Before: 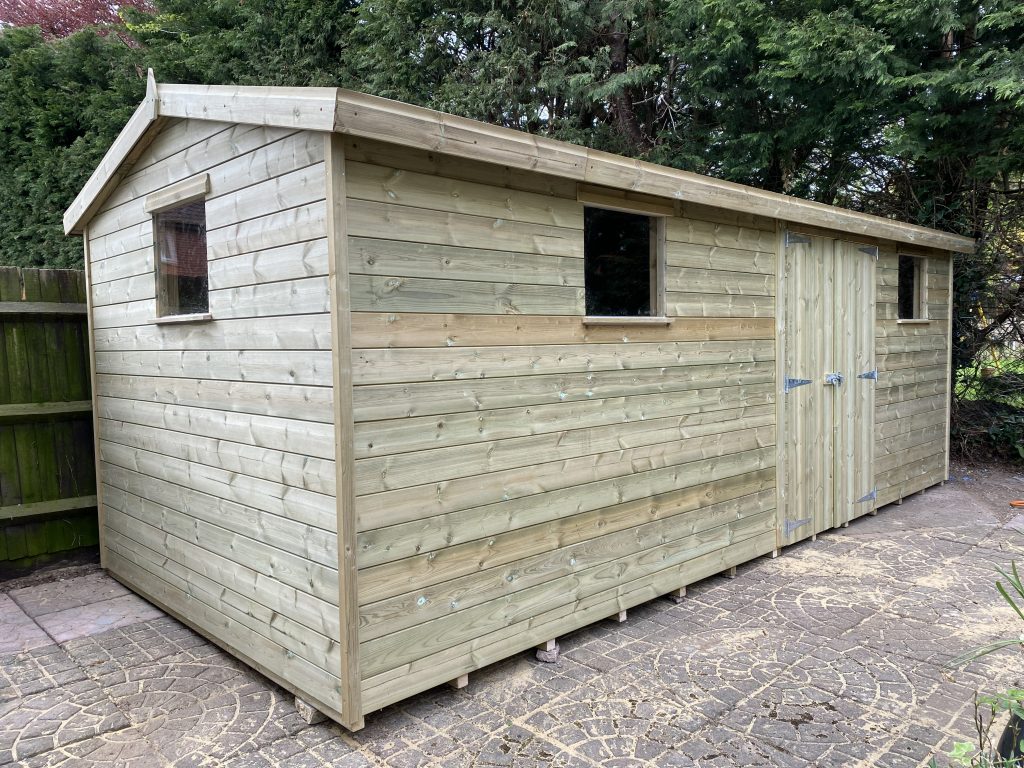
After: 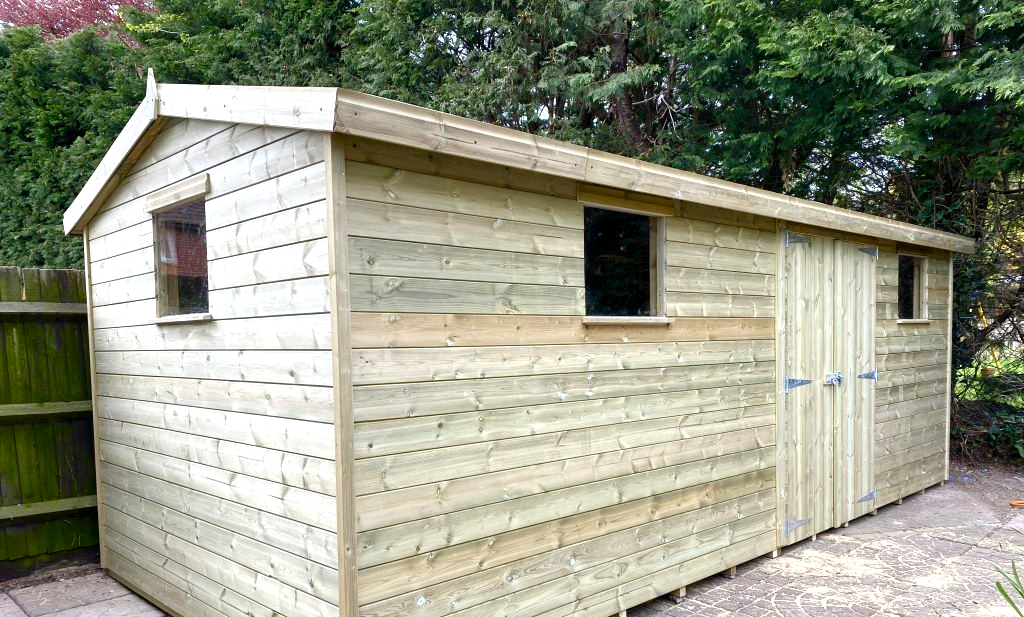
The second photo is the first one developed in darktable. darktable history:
exposure: exposure 0.559 EV, compensate highlight preservation false
crop: bottom 19.644%
color balance rgb: perceptual saturation grading › global saturation 20%, perceptual saturation grading › highlights -25%, perceptual saturation grading › shadows 50%
